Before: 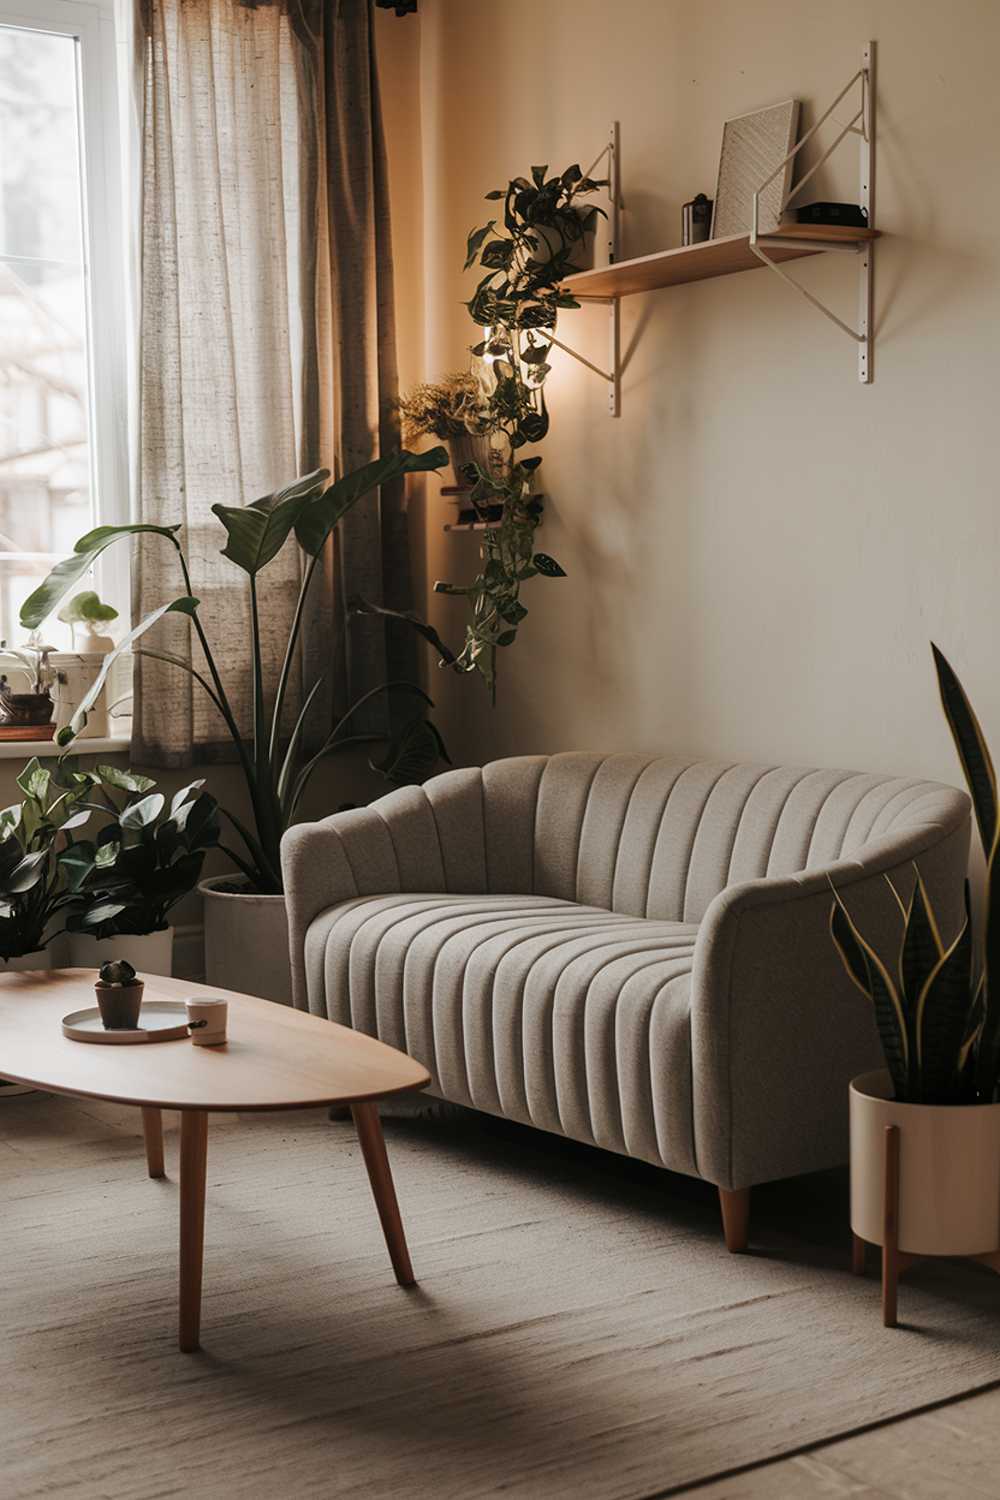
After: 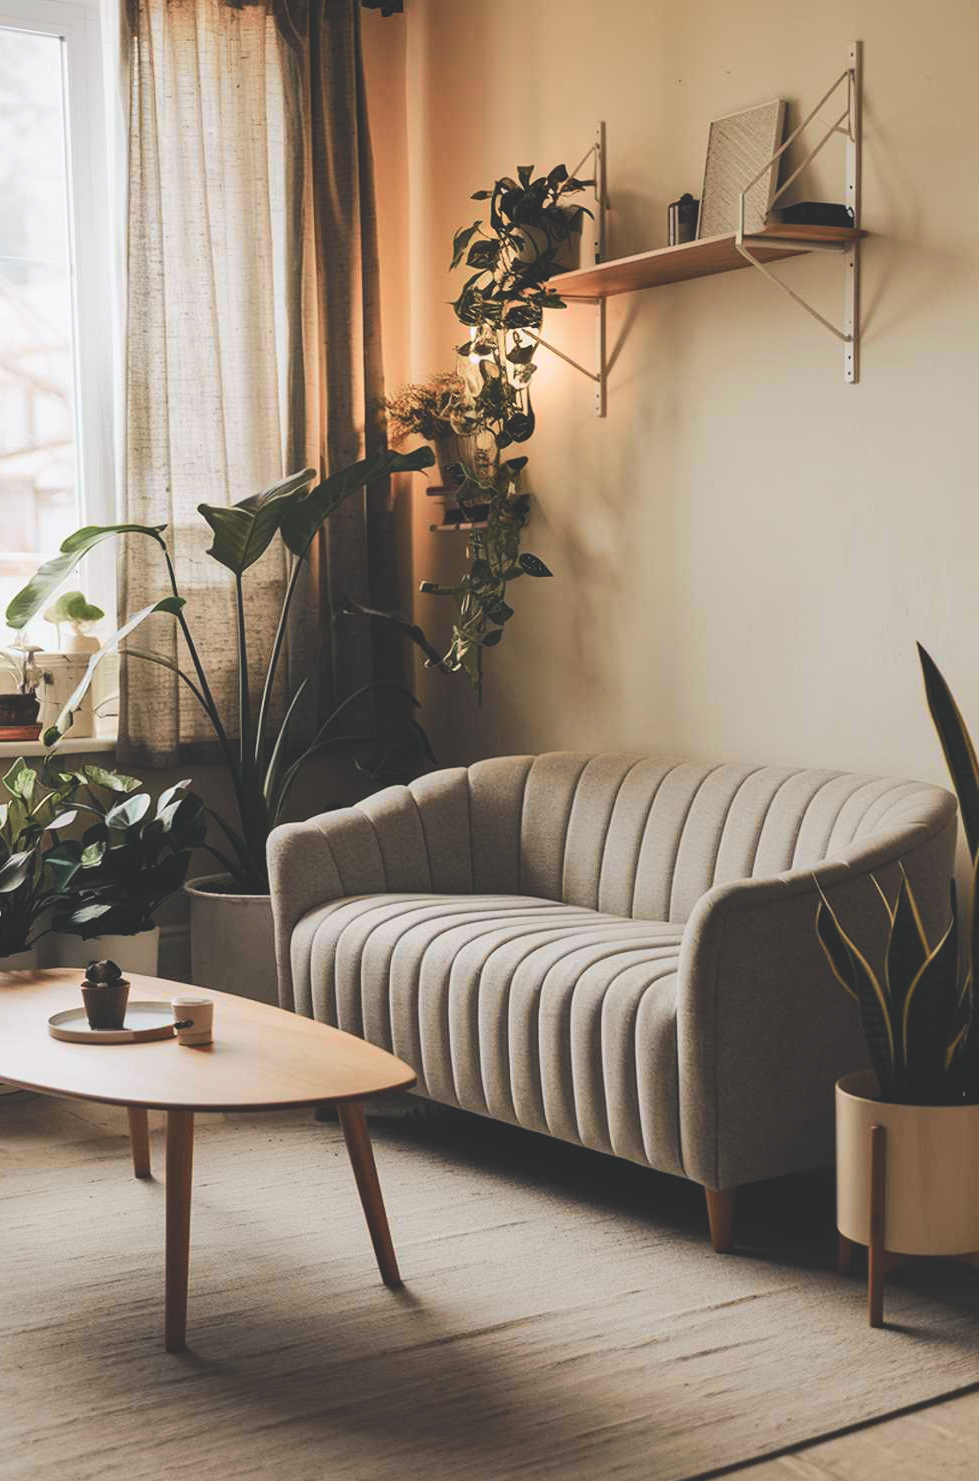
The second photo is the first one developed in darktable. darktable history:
crop and rotate: left 1.495%, right 0.544%, bottom 1.263%
tone curve: curves: ch0 [(0, 0) (0.051, 0.03) (0.096, 0.071) (0.251, 0.234) (0.461, 0.515) (0.605, 0.692) (0.761, 0.824) (0.881, 0.907) (1, 0.984)]; ch1 [(0, 0) (0.1, 0.038) (0.318, 0.243) (0.399, 0.351) (0.478, 0.469) (0.499, 0.499) (0.534, 0.541) (0.567, 0.592) (0.601, 0.629) (0.666, 0.7) (1, 1)]; ch2 [(0, 0) (0.453, 0.45) (0.479, 0.483) (0.504, 0.499) (0.52, 0.519) (0.541, 0.559) (0.601, 0.622) (0.824, 0.815) (1, 1)], color space Lab, independent channels, preserve colors none
exposure: black level correction -0.028, compensate highlight preservation false
